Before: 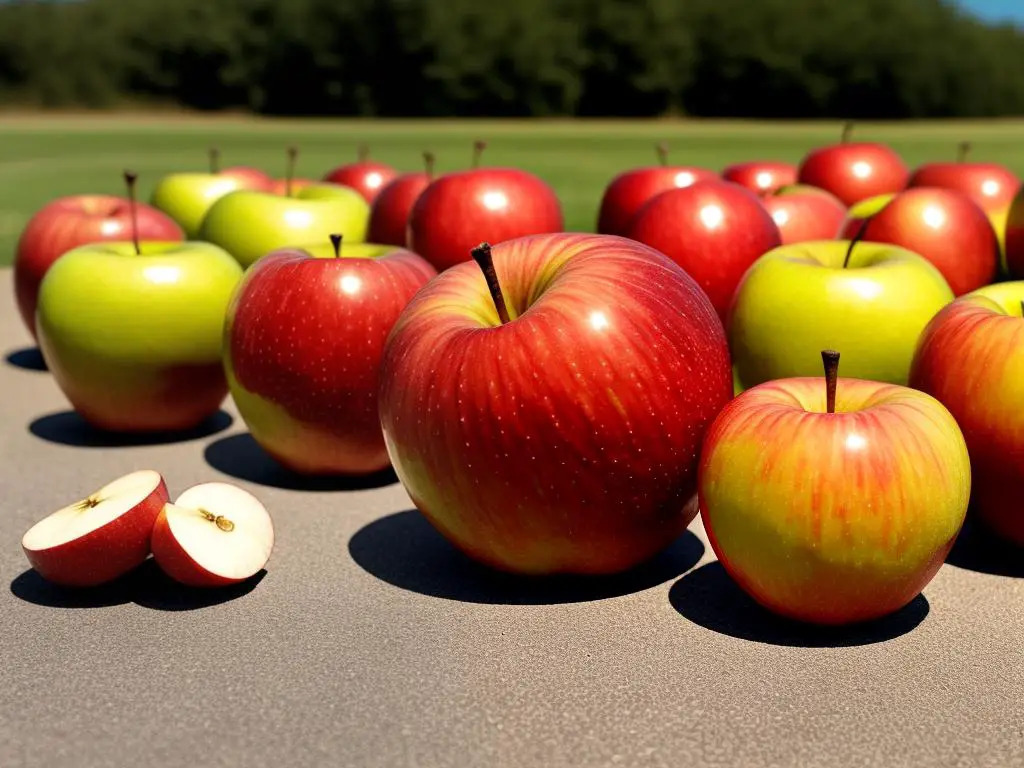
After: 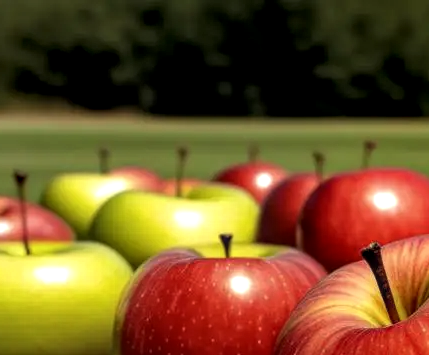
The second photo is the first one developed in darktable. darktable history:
tone curve: curves: ch0 [(0, 0) (0.641, 0.595) (1, 1)], color space Lab, linked channels, preserve colors none
crop and rotate: left 10.817%, top 0.062%, right 47.194%, bottom 53.626%
local contrast: highlights 61%, detail 143%, midtone range 0.428
